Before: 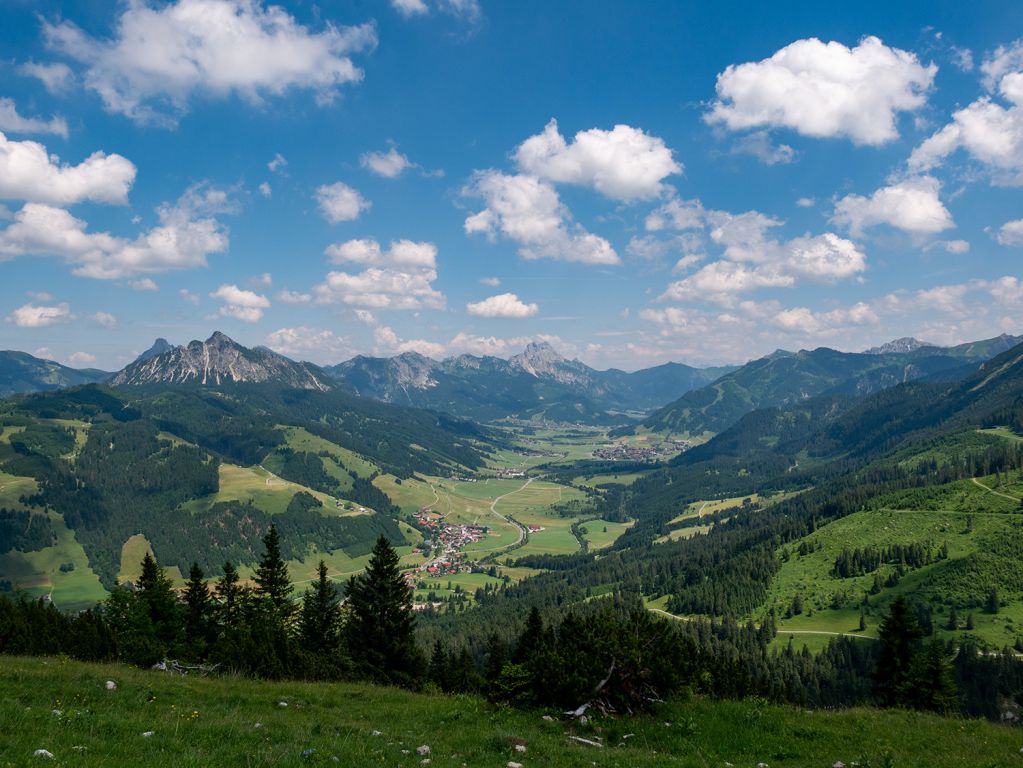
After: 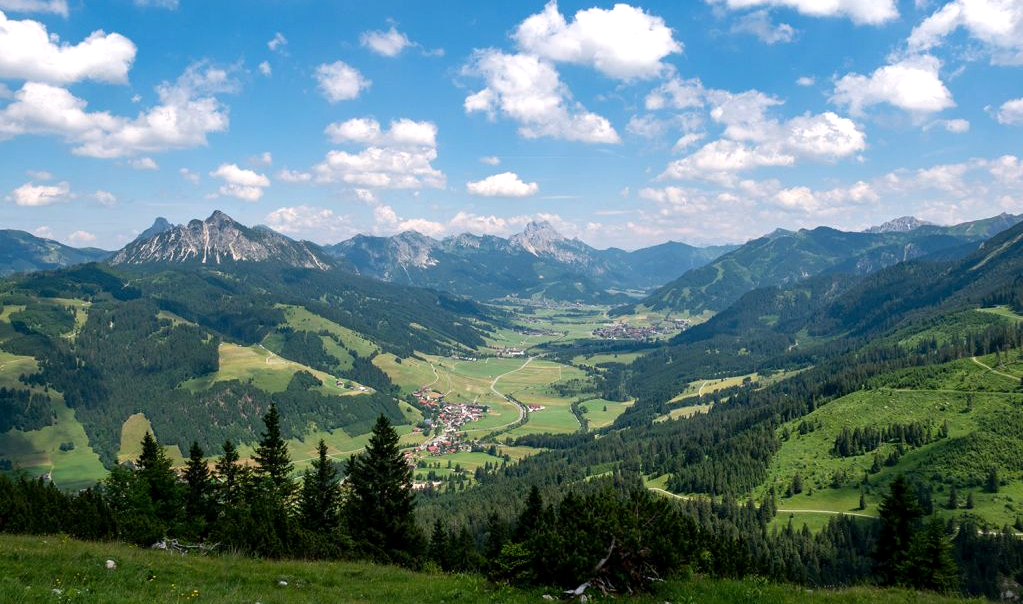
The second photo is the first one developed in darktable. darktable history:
exposure: black level correction 0.001, exposure 0.5 EV, compensate exposure bias true, compensate highlight preservation false
crop and rotate: top 15.774%, bottom 5.506%
tone equalizer: on, module defaults
